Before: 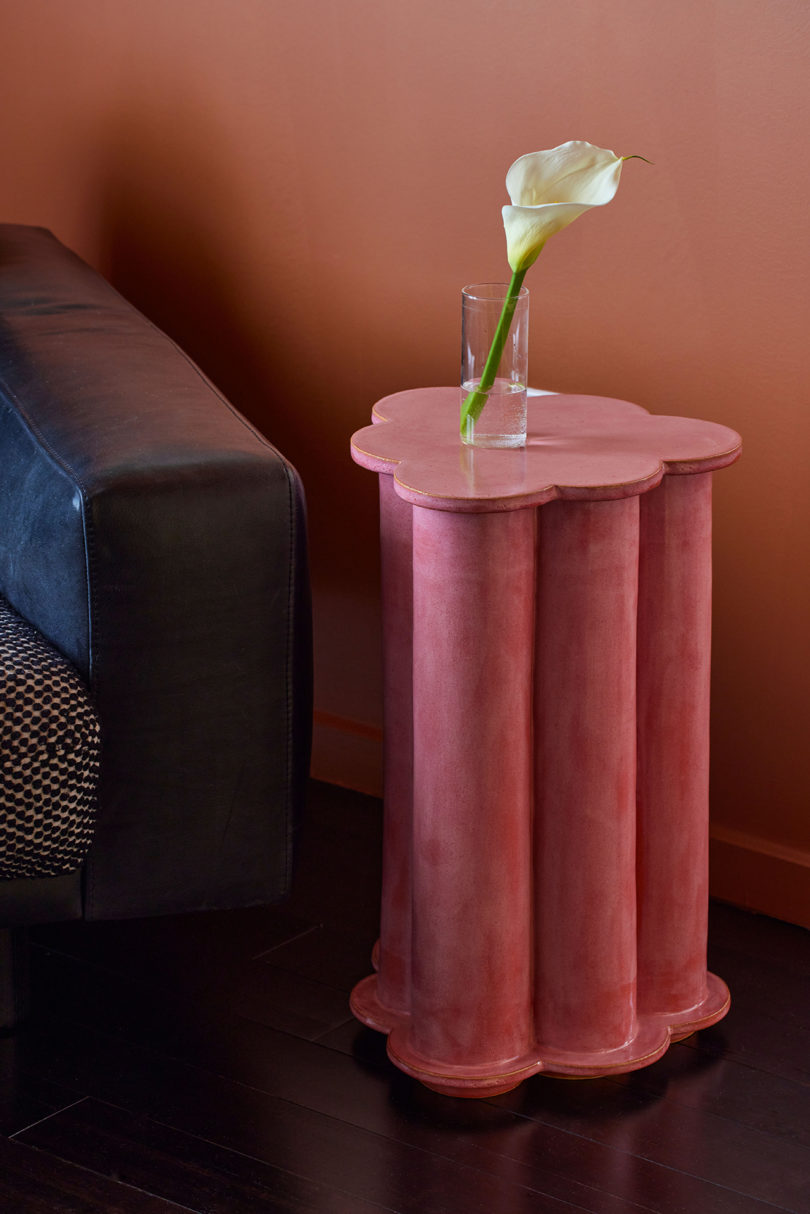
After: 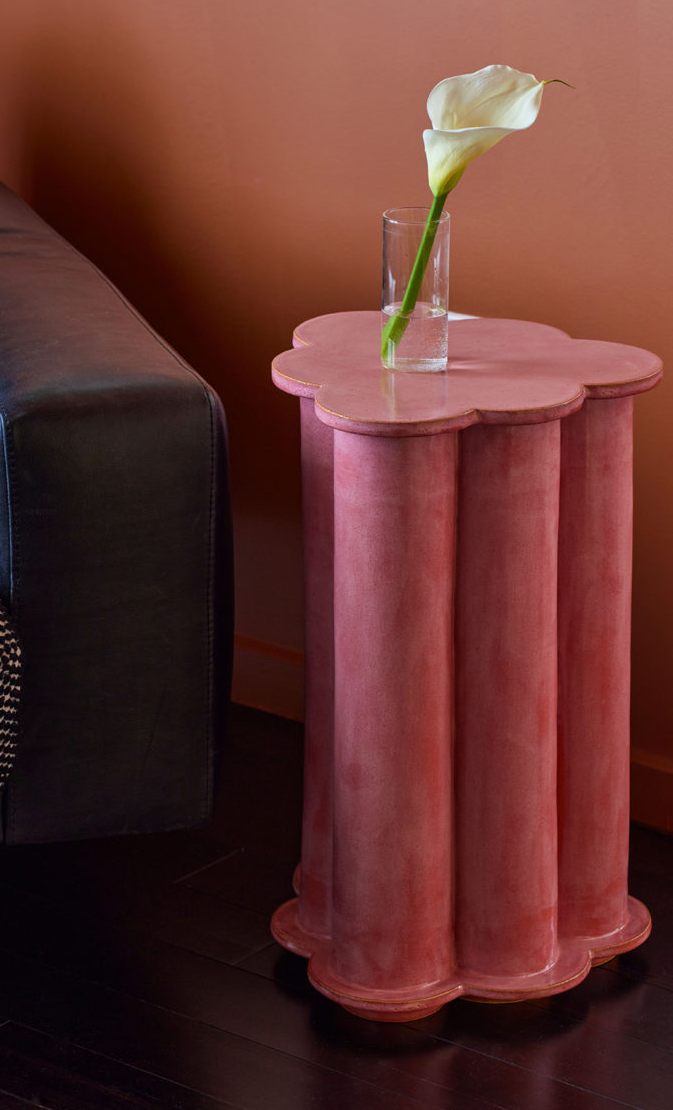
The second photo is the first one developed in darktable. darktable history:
crop: left 9.825%, top 6.329%, right 7.085%, bottom 2.177%
